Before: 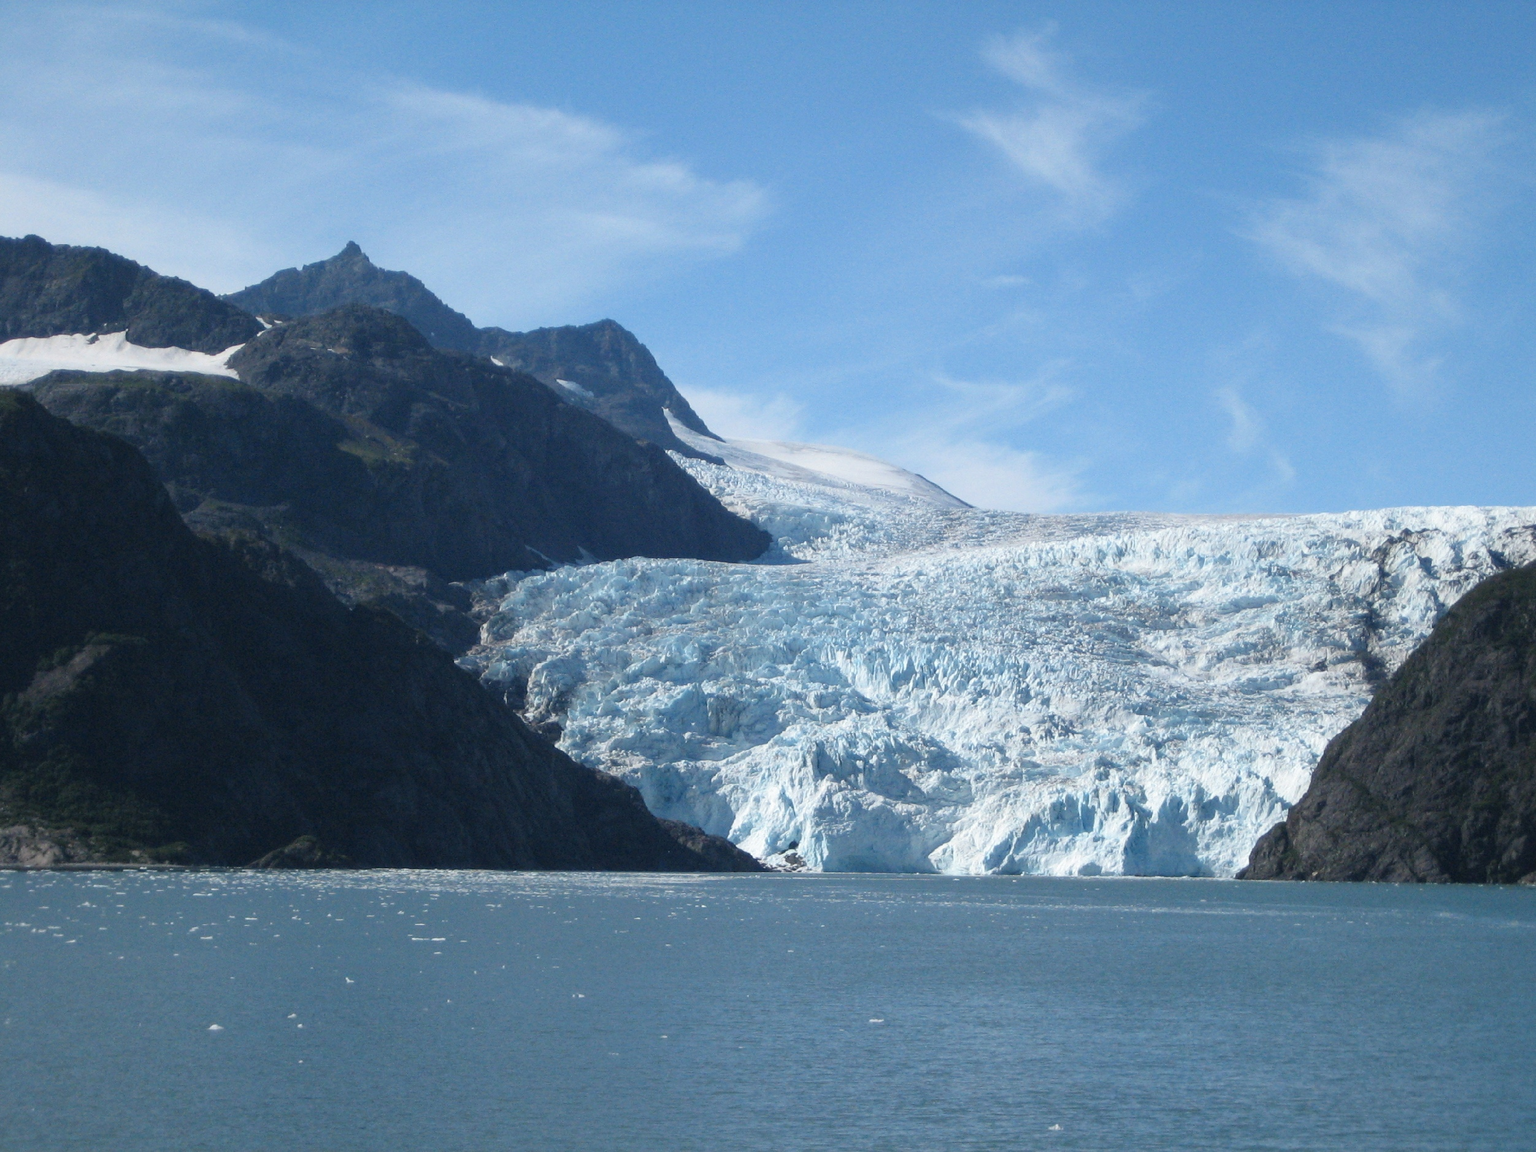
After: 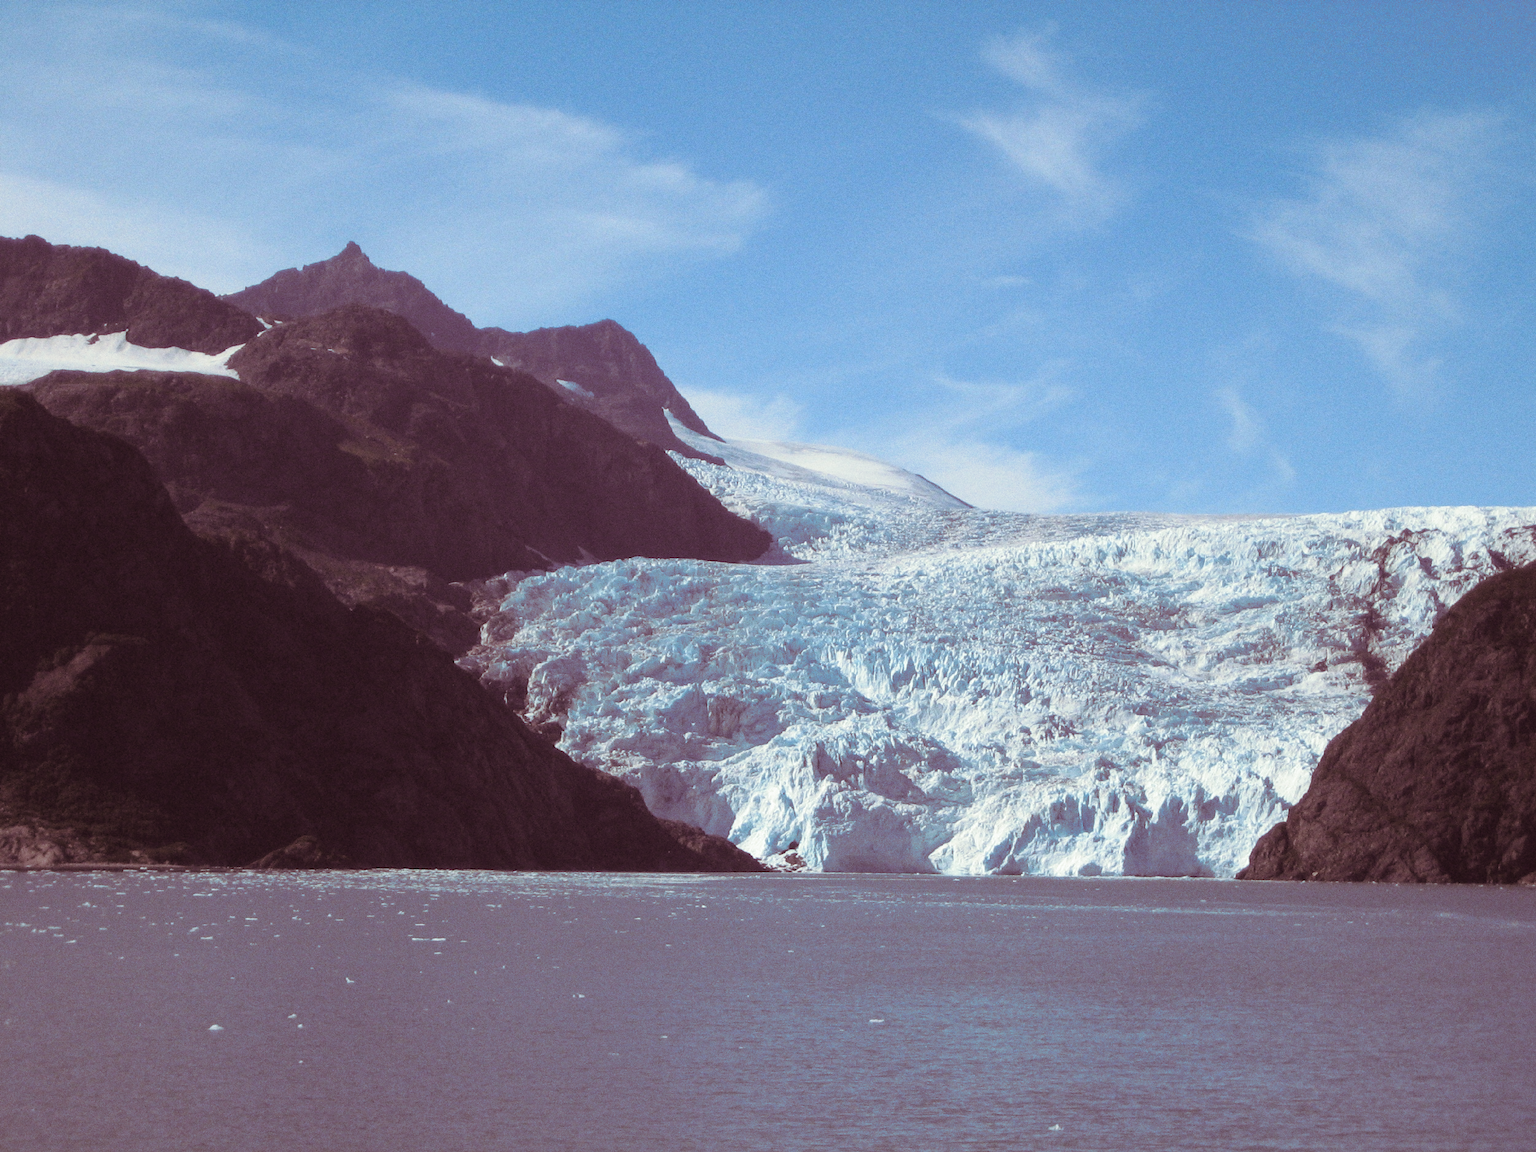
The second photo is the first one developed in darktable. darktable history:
split-toning: on, module defaults
grain: coarseness 0.09 ISO
